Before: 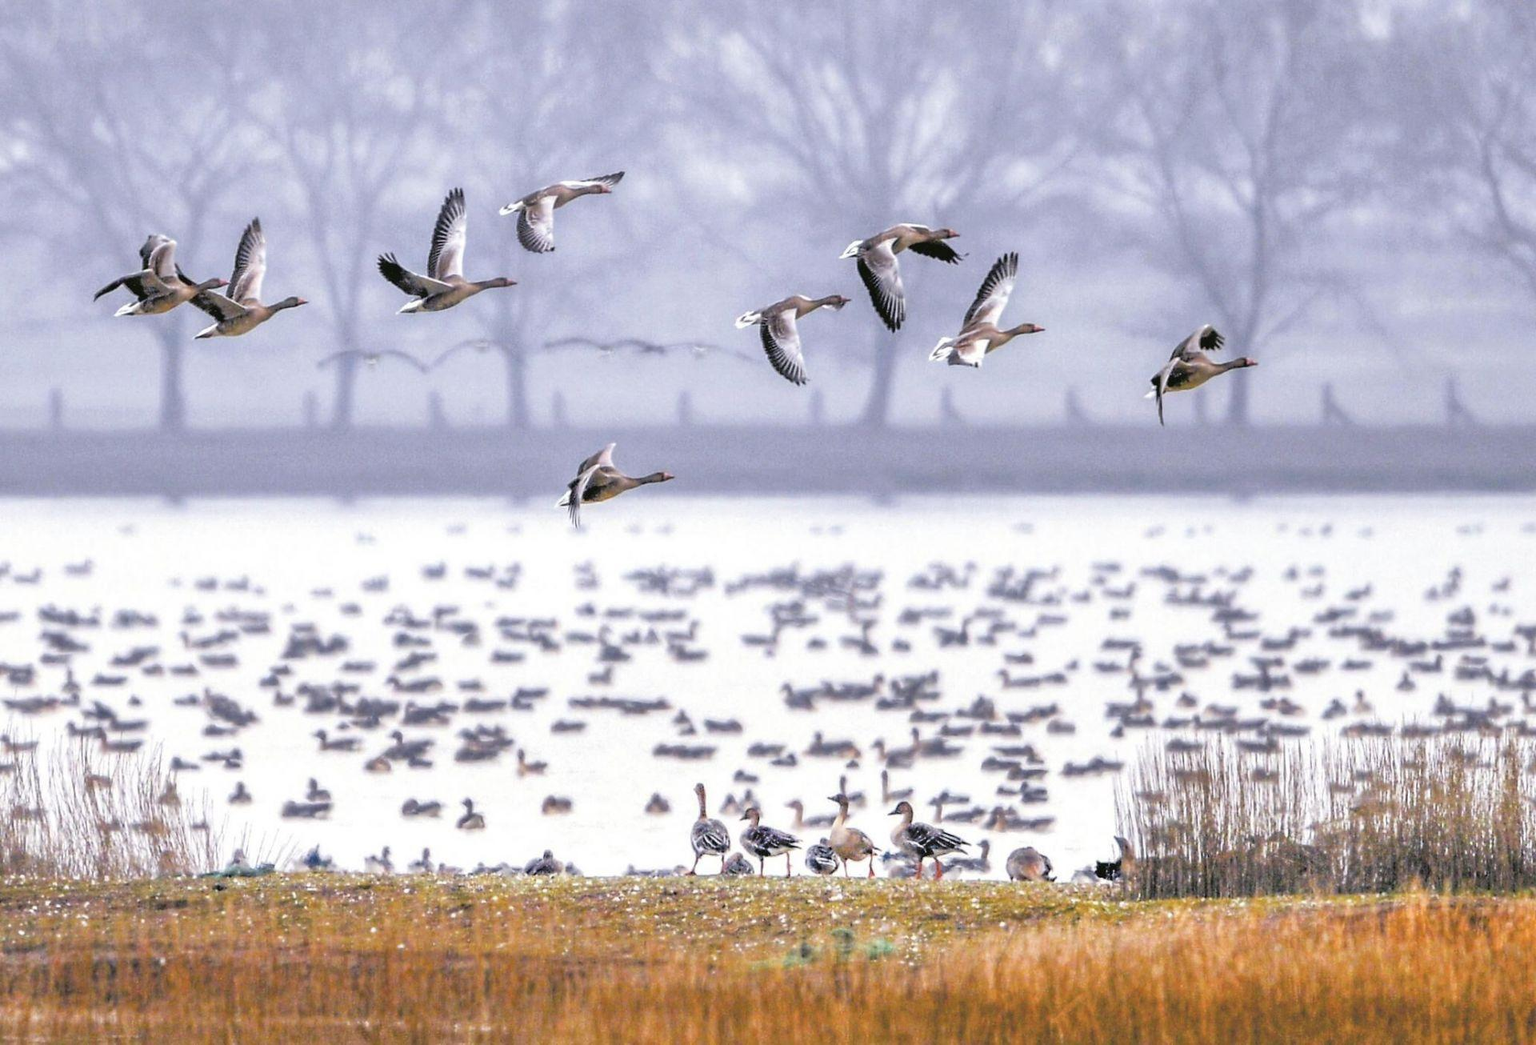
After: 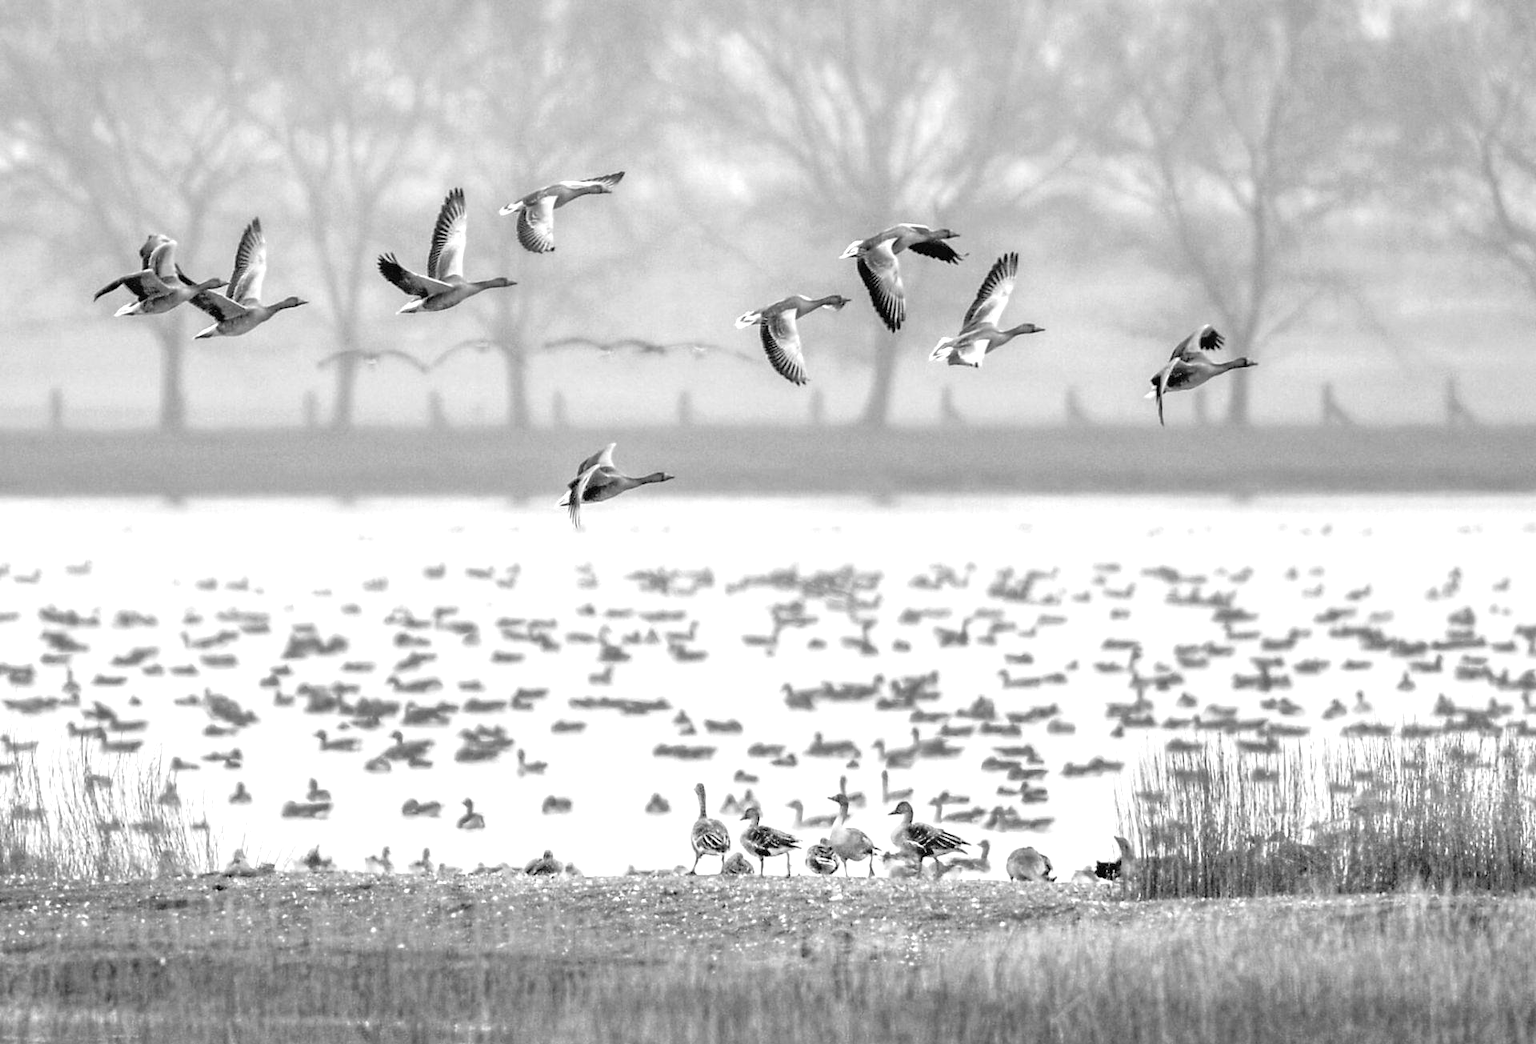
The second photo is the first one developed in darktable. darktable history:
exposure: black level correction 0.003, exposure 0.383 EV, compensate highlight preservation false
monochrome: a -6.99, b 35.61, size 1.4
